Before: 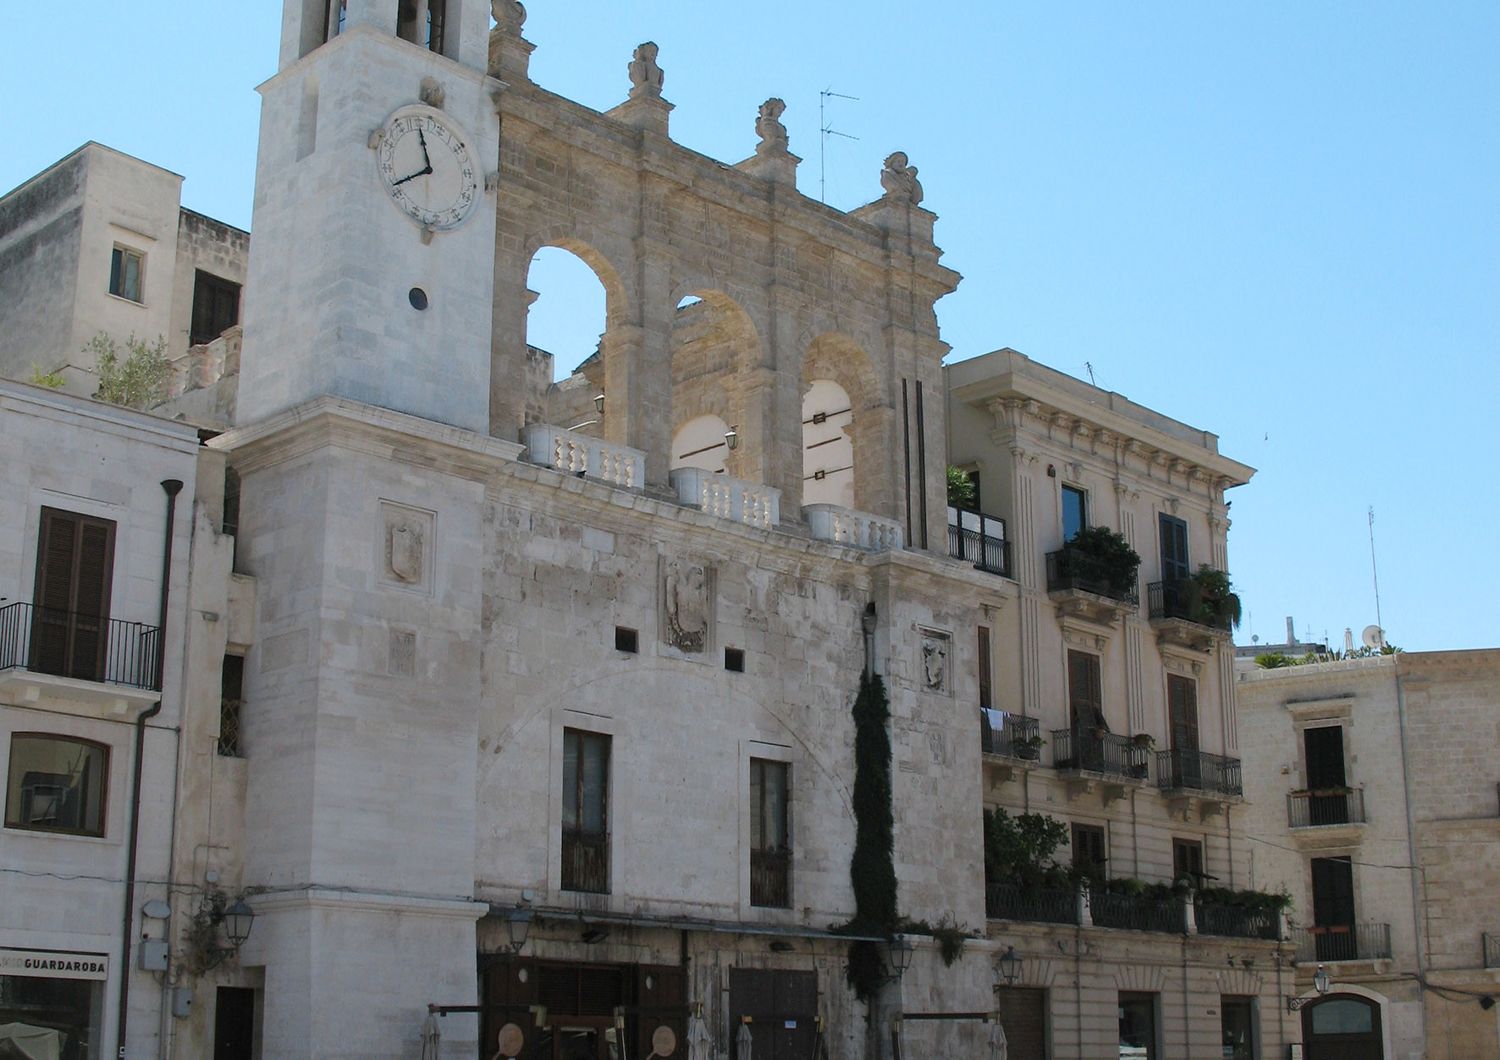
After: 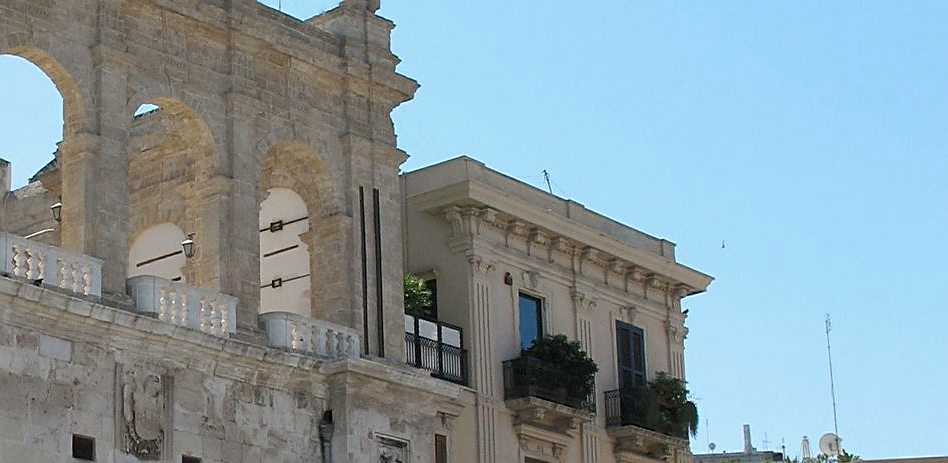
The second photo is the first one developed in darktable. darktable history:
crop: left 36.231%, top 18.166%, right 0.535%, bottom 38.1%
color correction: highlights b* 2.95
sharpen: on, module defaults
